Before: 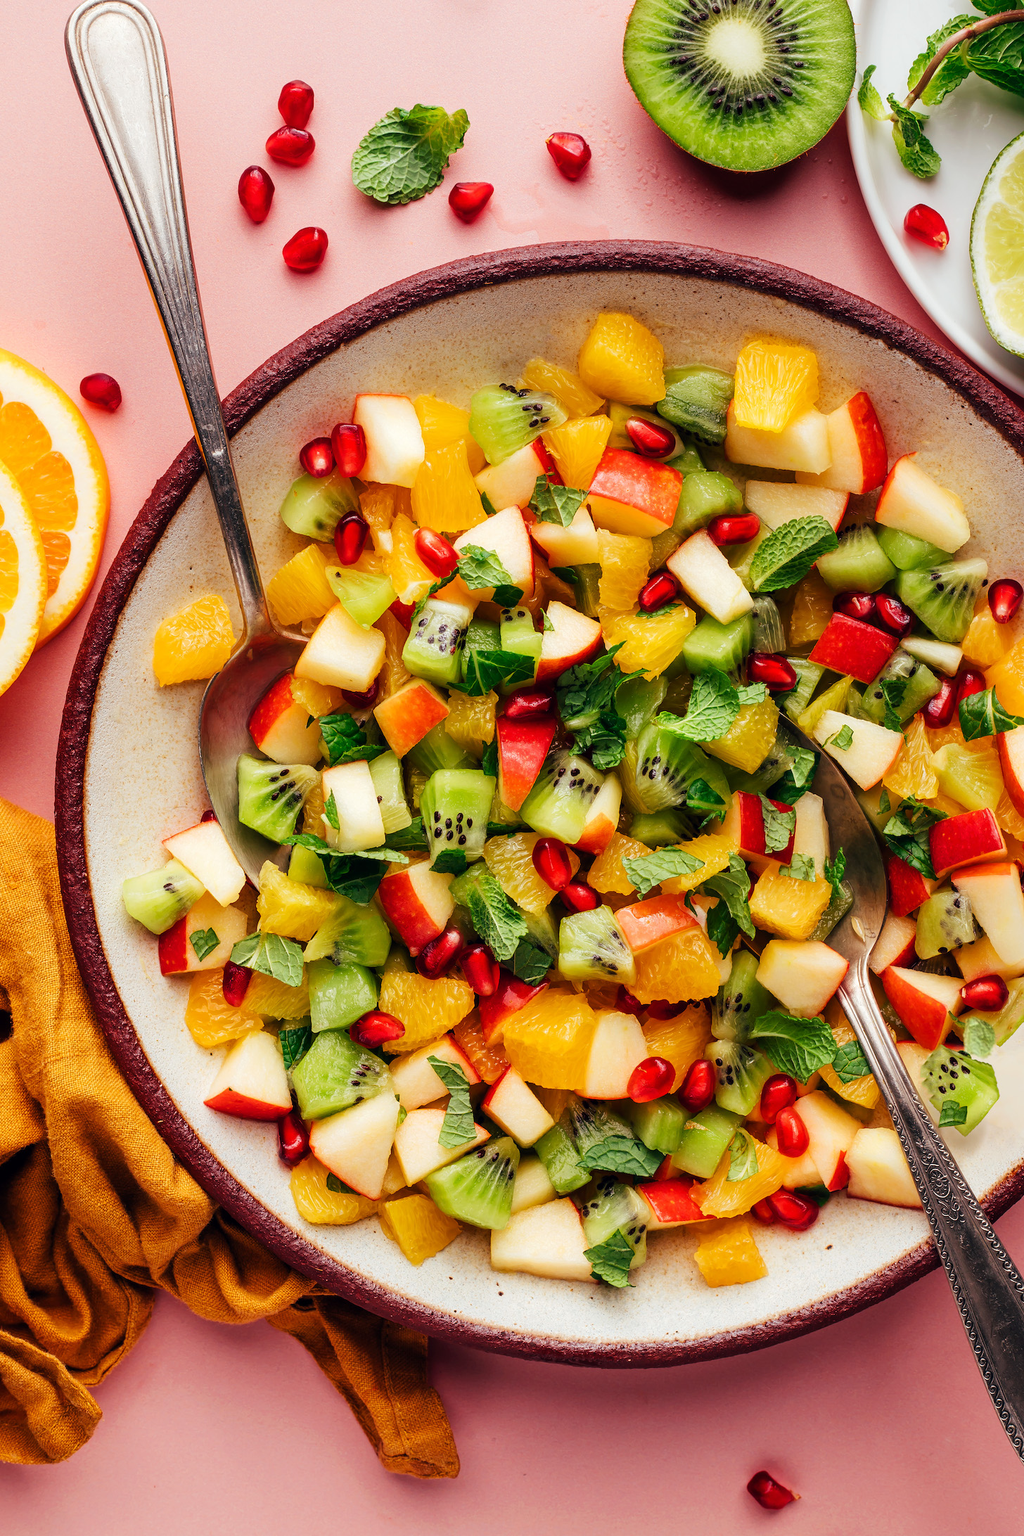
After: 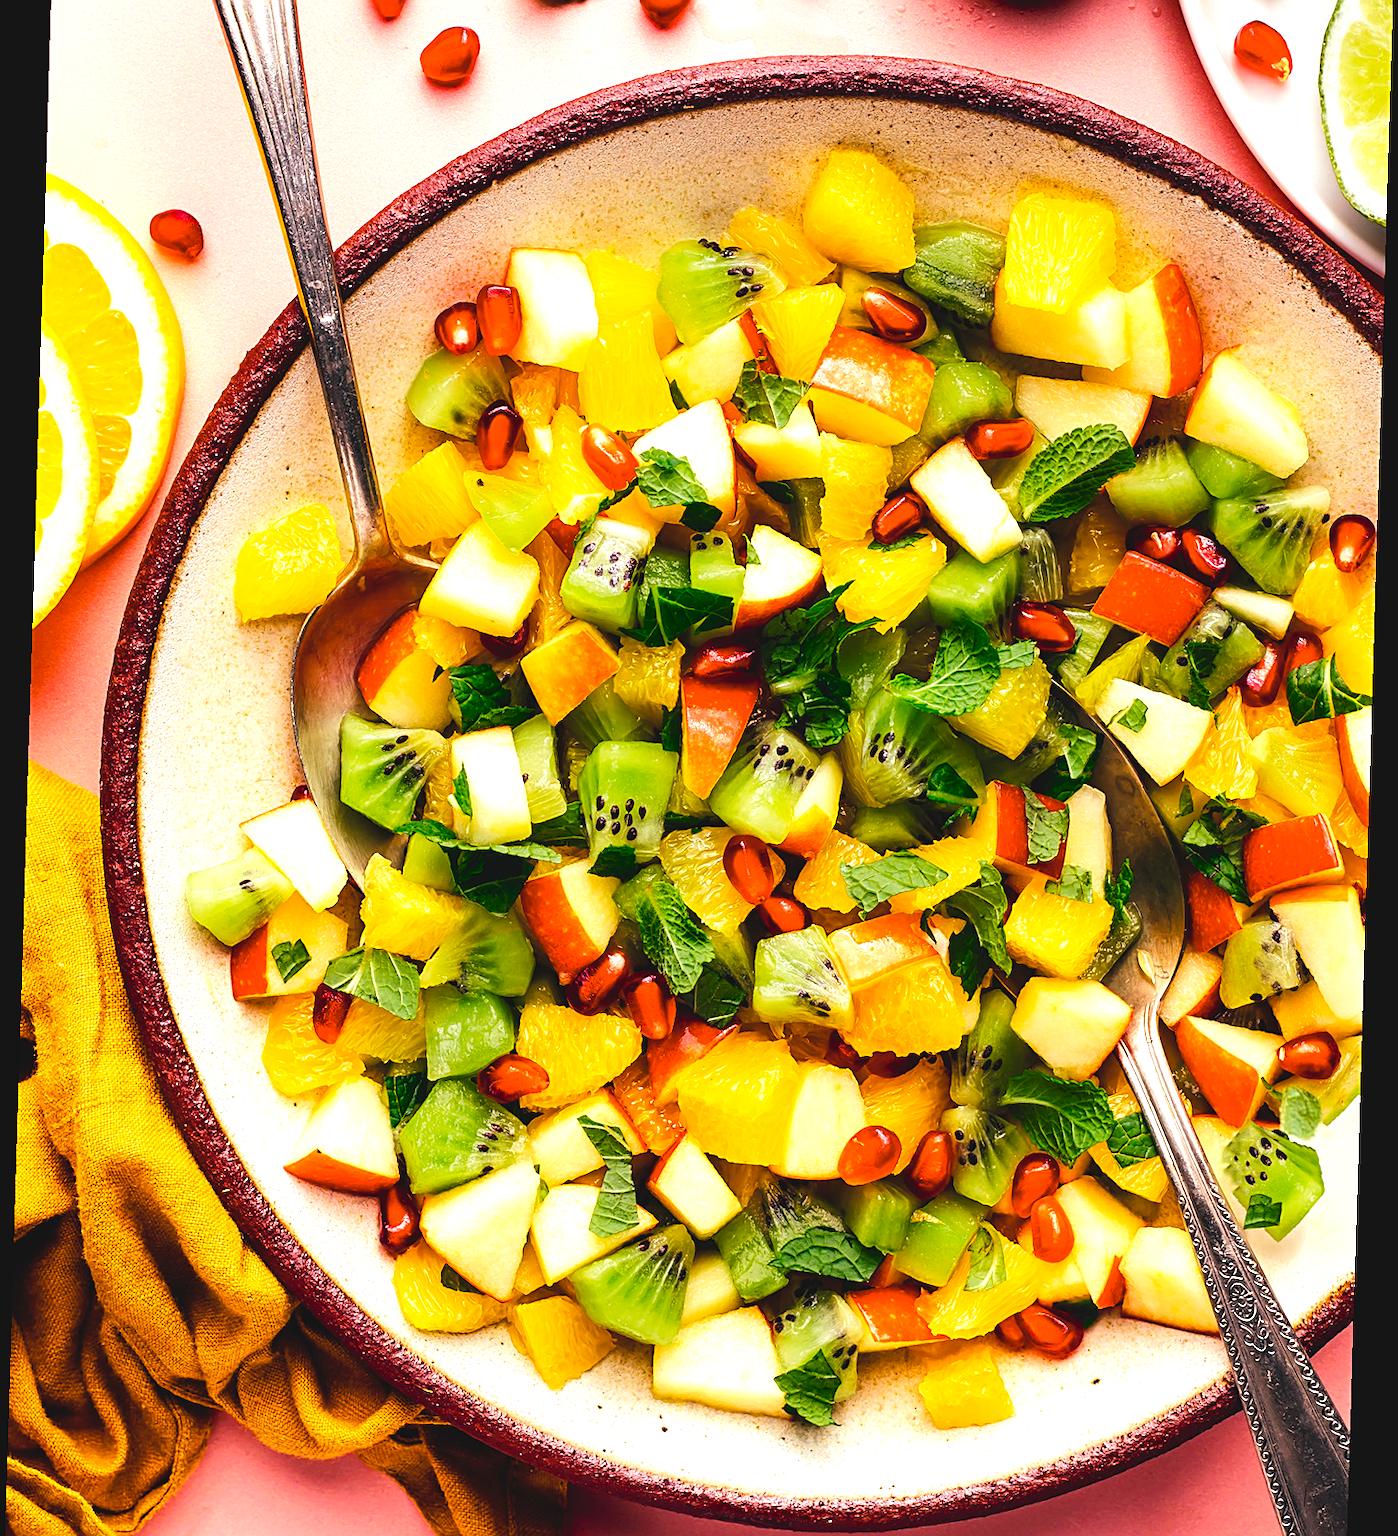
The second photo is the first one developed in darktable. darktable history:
sharpen: on, module defaults
contrast brightness saturation: contrast -0.1, brightness 0.05, saturation 0.08
exposure: exposure 0.3 EV, compensate highlight preservation false
color zones: curves: ch0 [(0, 0.558) (0.143, 0.548) (0.286, 0.447) (0.429, 0.259) (0.571, 0.5) (0.714, 0.5) (0.857, 0.593) (1, 0.558)]; ch1 [(0, 0.543) (0.01, 0.544) (0.12, 0.492) (0.248, 0.458) (0.5, 0.534) (0.748, 0.5) (0.99, 0.469) (1, 0.543)]; ch2 [(0, 0.507) (0.143, 0.522) (0.286, 0.505) (0.429, 0.5) (0.571, 0.5) (0.714, 0.5) (0.857, 0.5) (1, 0.507)]
rotate and perspective: rotation 1.72°, automatic cropping off
color balance rgb: linear chroma grading › shadows -8%, linear chroma grading › global chroma 10%, perceptual saturation grading › global saturation 2%, perceptual saturation grading › highlights -2%, perceptual saturation grading › mid-tones 4%, perceptual saturation grading › shadows 8%, perceptual brilliance grading › global brilliance 2%, perceptual brilliance grading › highlights -4%, global vibrance 16%, saturation formula JzAzBz (2021)
tone equalizer: -8 EV -0.75 EV, -7 EV -0.7 EV, -6 EV -0.6 EV, -5 EV -0.4 EV, -3 EV 0.4 EV, -2 EV 0.6 EV, -1 EV 0.7 EV, +0 EV 0.75 EV, edges refinement/feathering 500, mask exposure compensation -1.57 EV, preserve details no
crop: top 13.819%, bottom 11.169%
